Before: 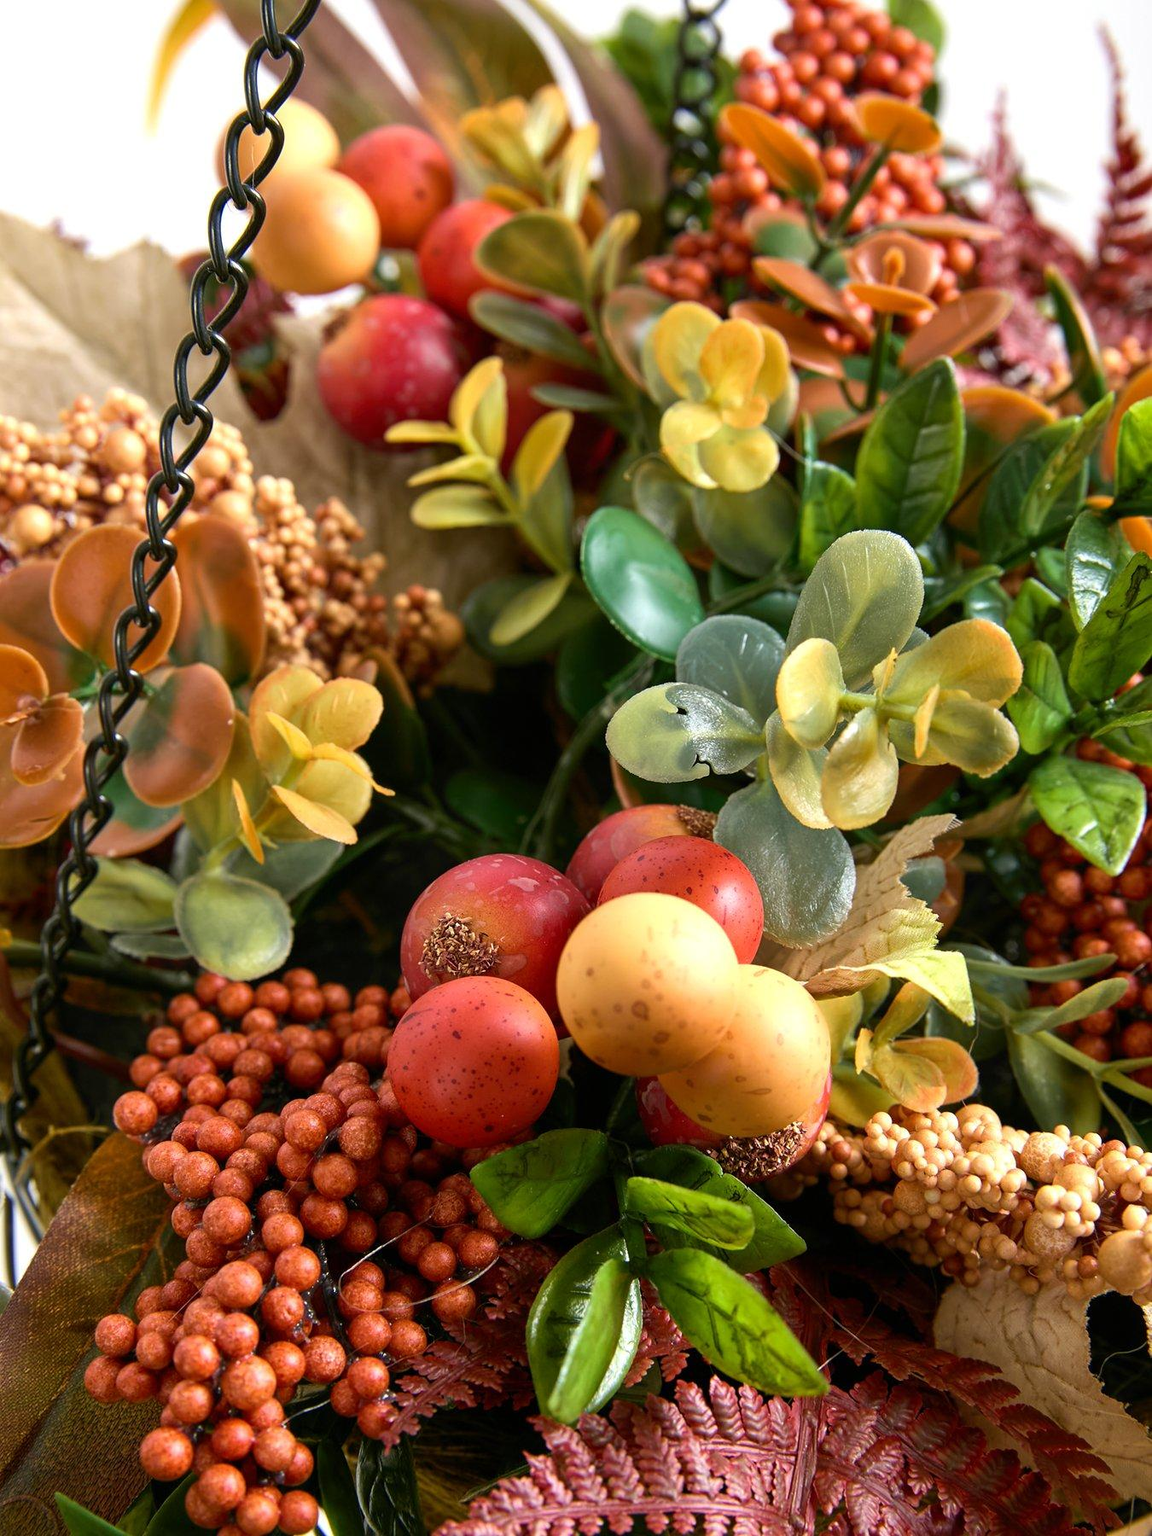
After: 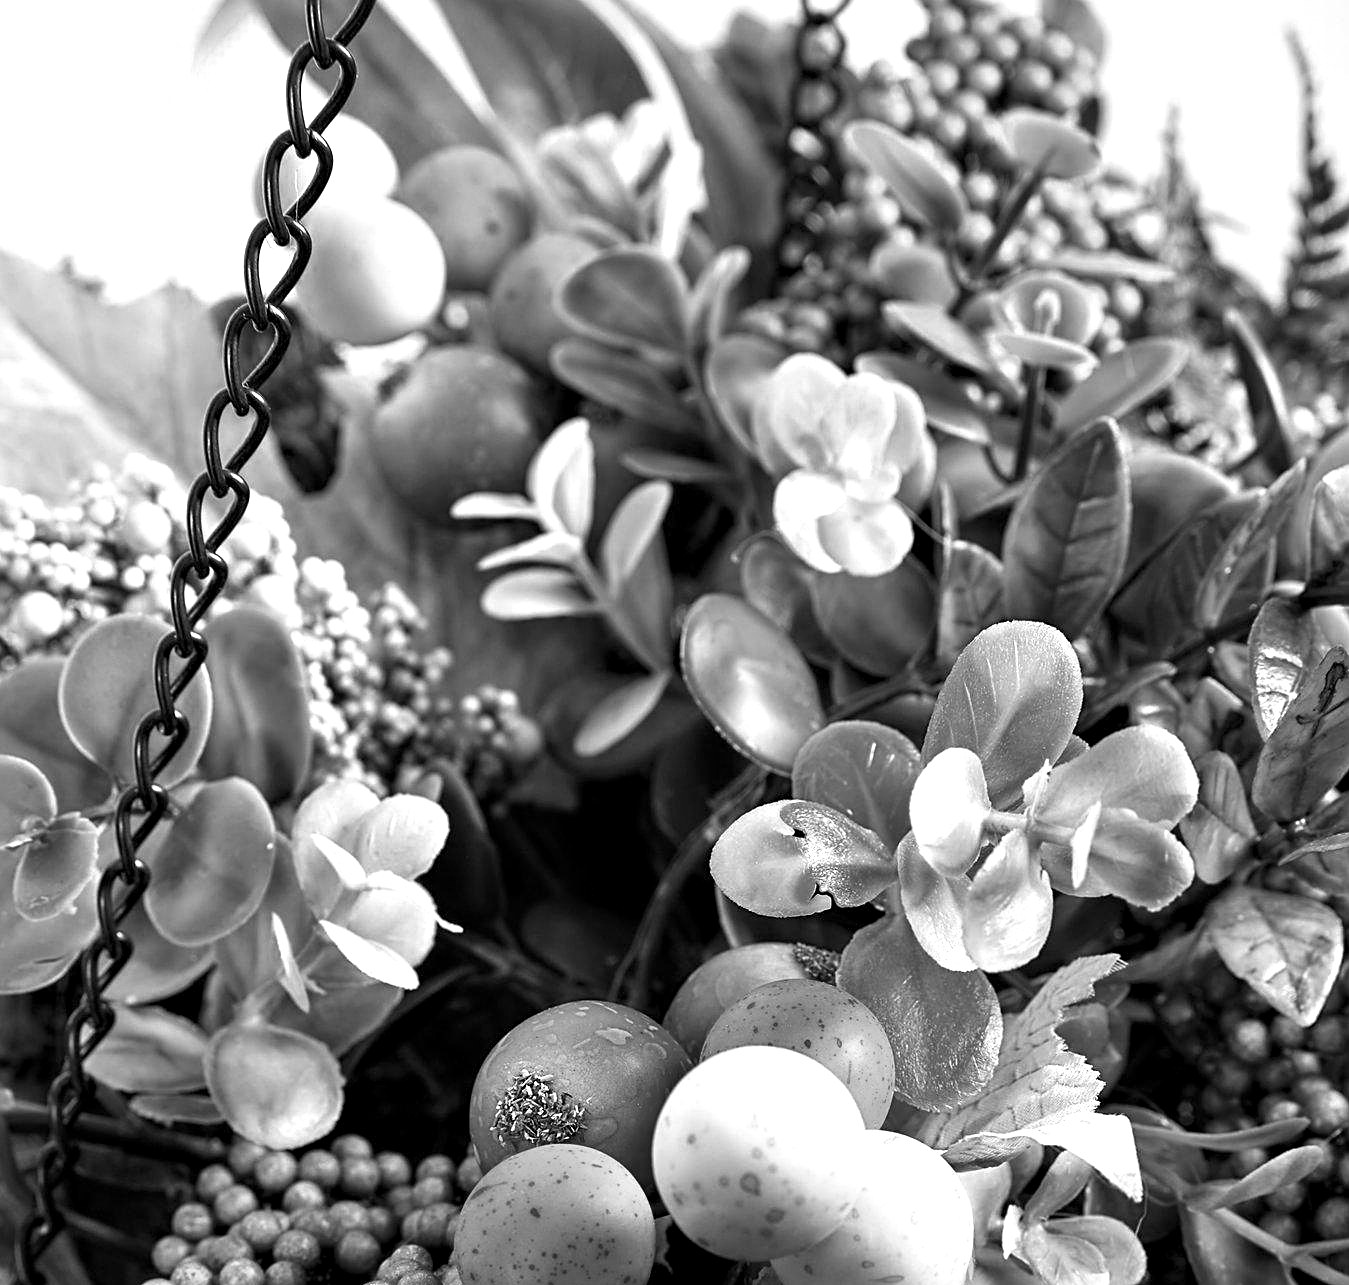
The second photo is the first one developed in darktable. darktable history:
tone equalizer: on, module defaults
color zones: curves: ch0 [(0.009, 0.528) (0.136, 0.6) (0.255, 0.586) (0.39, 0.528) (0.522, 0.584) (0.686, 0.736) (0.849, 0.561)]; ch1 [(0.045, 0.781) (0.14, 0.416) (0.257, 0.695) (0.442, 0.032) (0.738, 0.338) (0.818, 0.632) (0.891, 0.741) (1, 0.704)]; ch2 [(0, 0.667) (0.141, 0.52) (0.26, 0.37) (0.474, 0.432) (0.743, 0.286)]
sharpen: on, module defaults
contrast equalizer: octaves 7, y [[0.6 ×6], [0.55 ×6], [0 ×6], [0 ×6], [0 ×6]], mix 0.35
crop: bottom 28.576%
monochrome: on, module defaults
